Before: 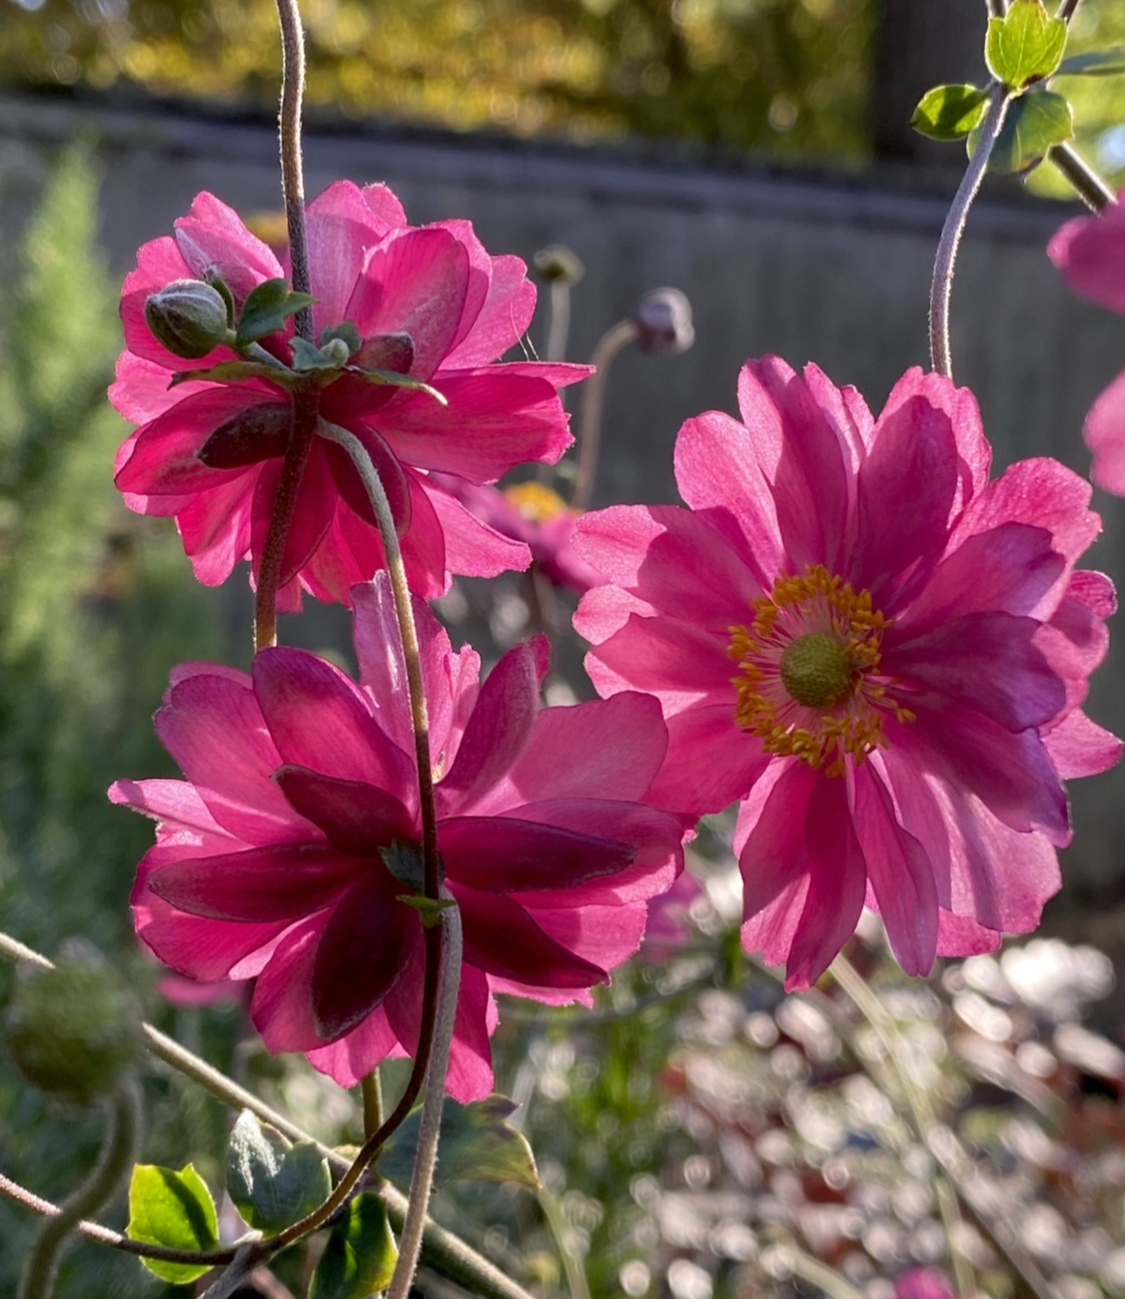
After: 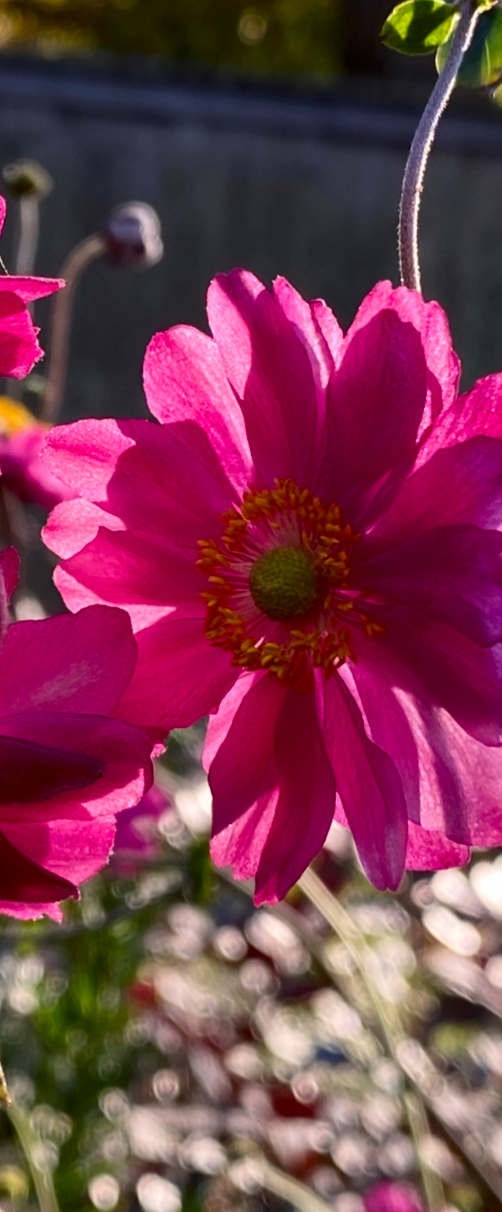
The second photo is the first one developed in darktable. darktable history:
crop: left 47.233%, top 6.654%, right 8.092%
contrast brightness saturation: contrast 0.196, brightness -0.103, saturation 0.102
